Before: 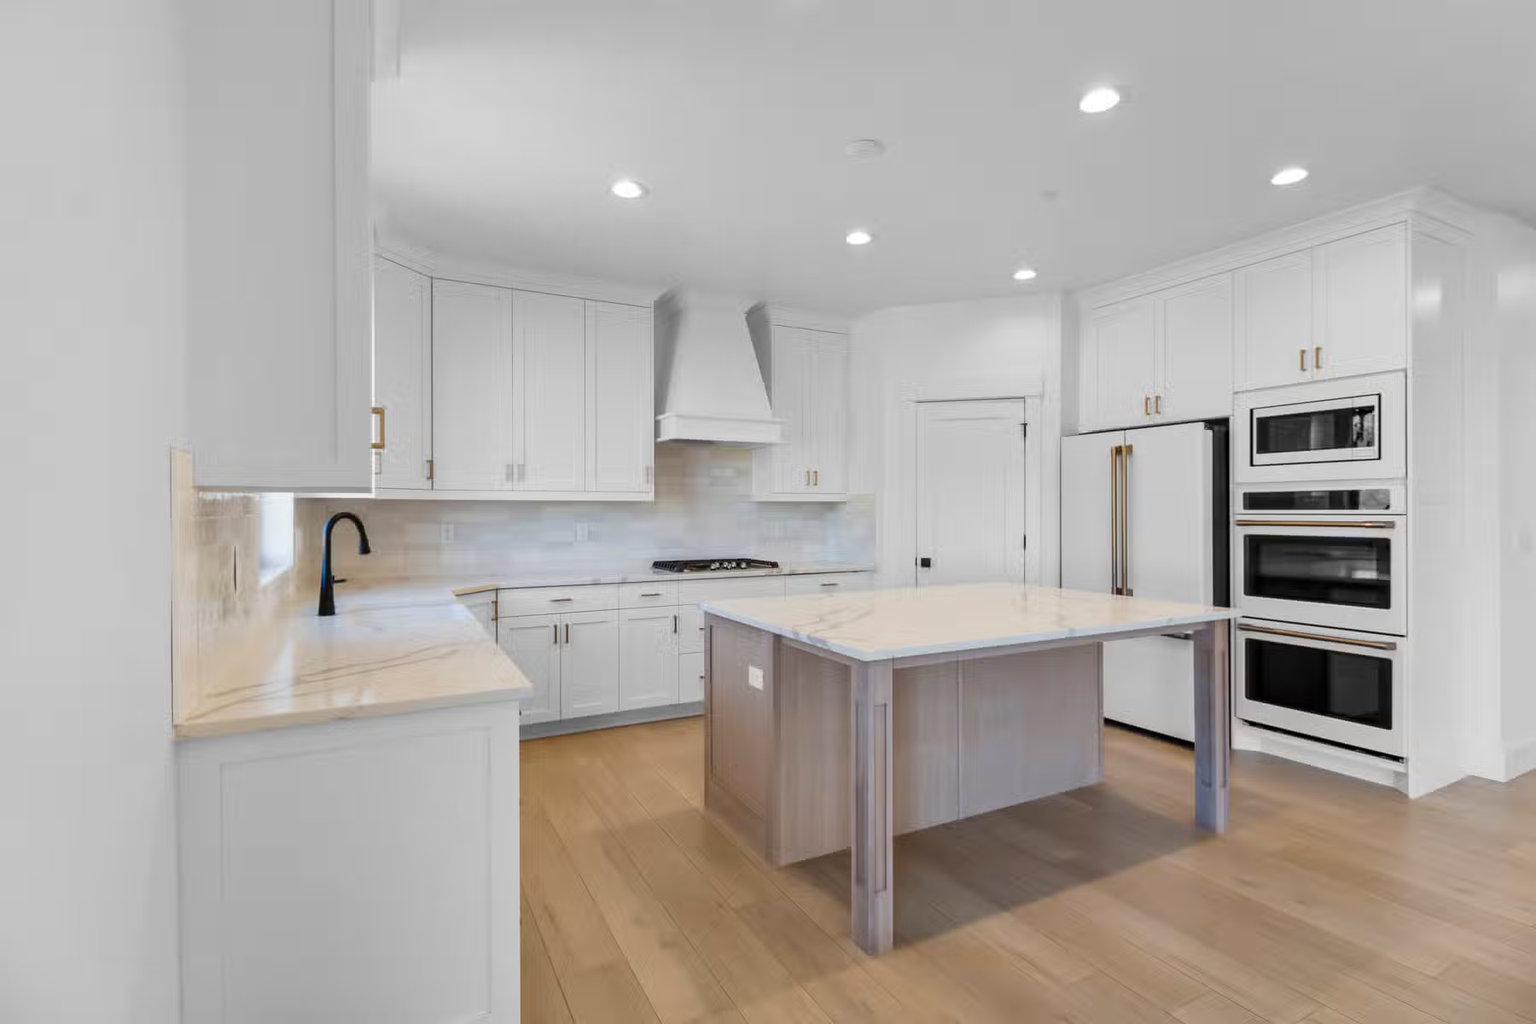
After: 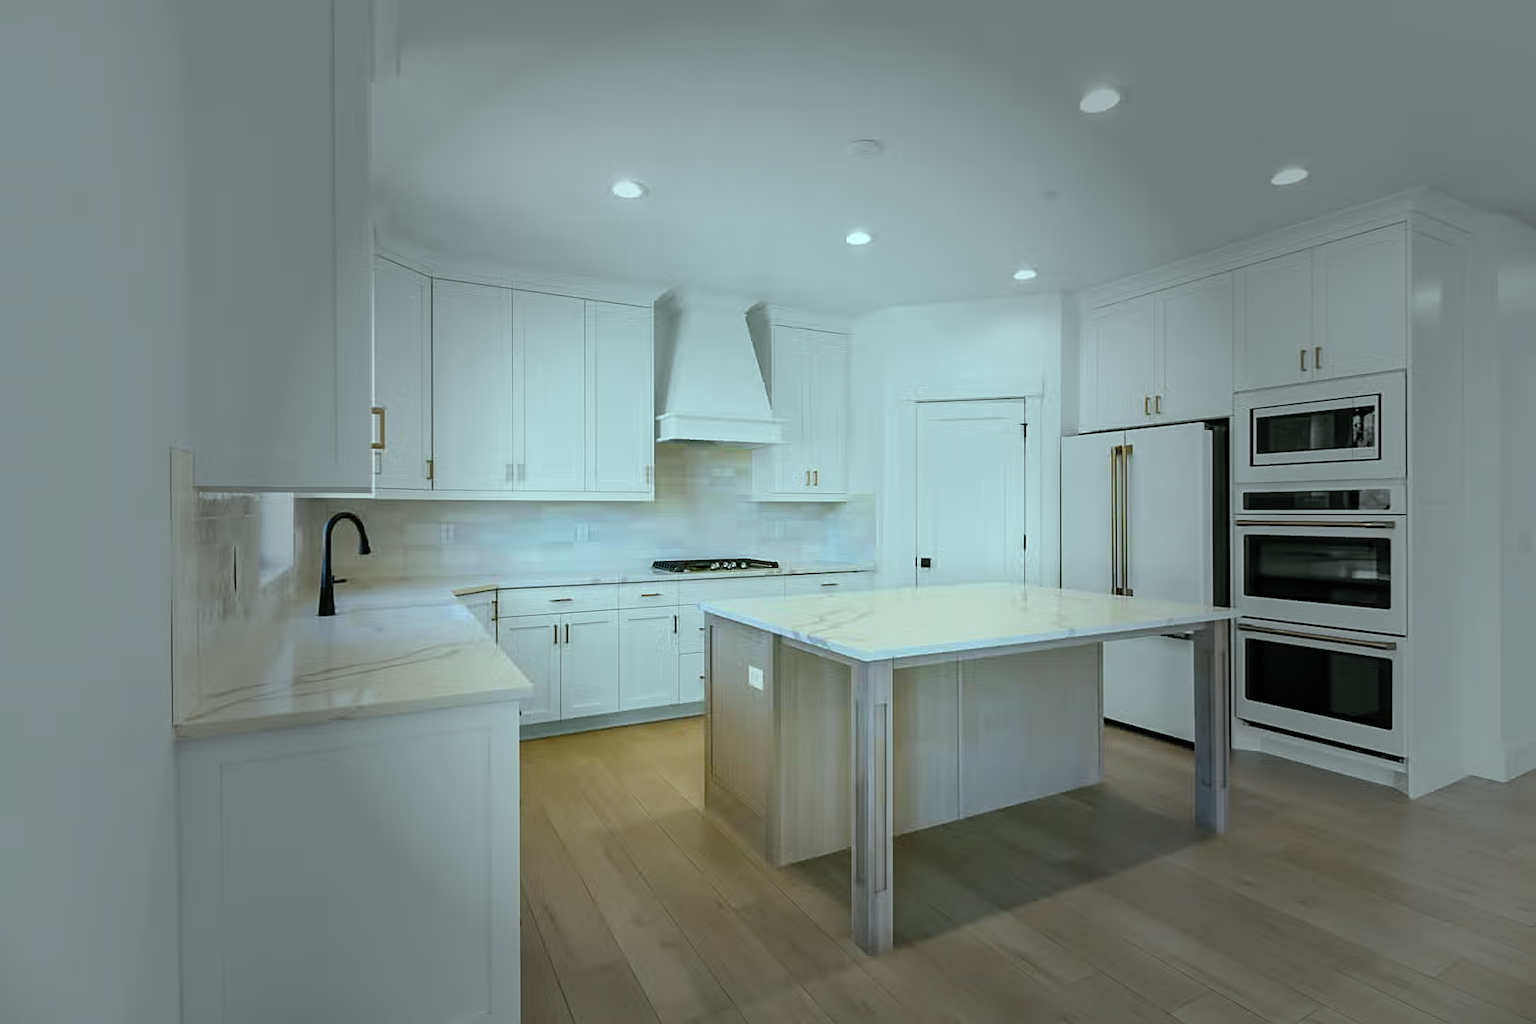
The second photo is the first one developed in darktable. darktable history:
vignetting: fall-off start 31.28%, fall-off radius 34.64%, brightness -0.575
color balance rgb: shadows lift › chroma 11.71%, shadows lift › hue 133.46°, highlights gain › chroma 4%, highlights gain › hue 200.2°, perceptual saturation grading › global saturation 18.05%
color correction: highlights a* 1.39, highlights b* 17.83
sharpen: on, module defaults
white balance: red 0.967, blue 1.119, emerald 0.756
